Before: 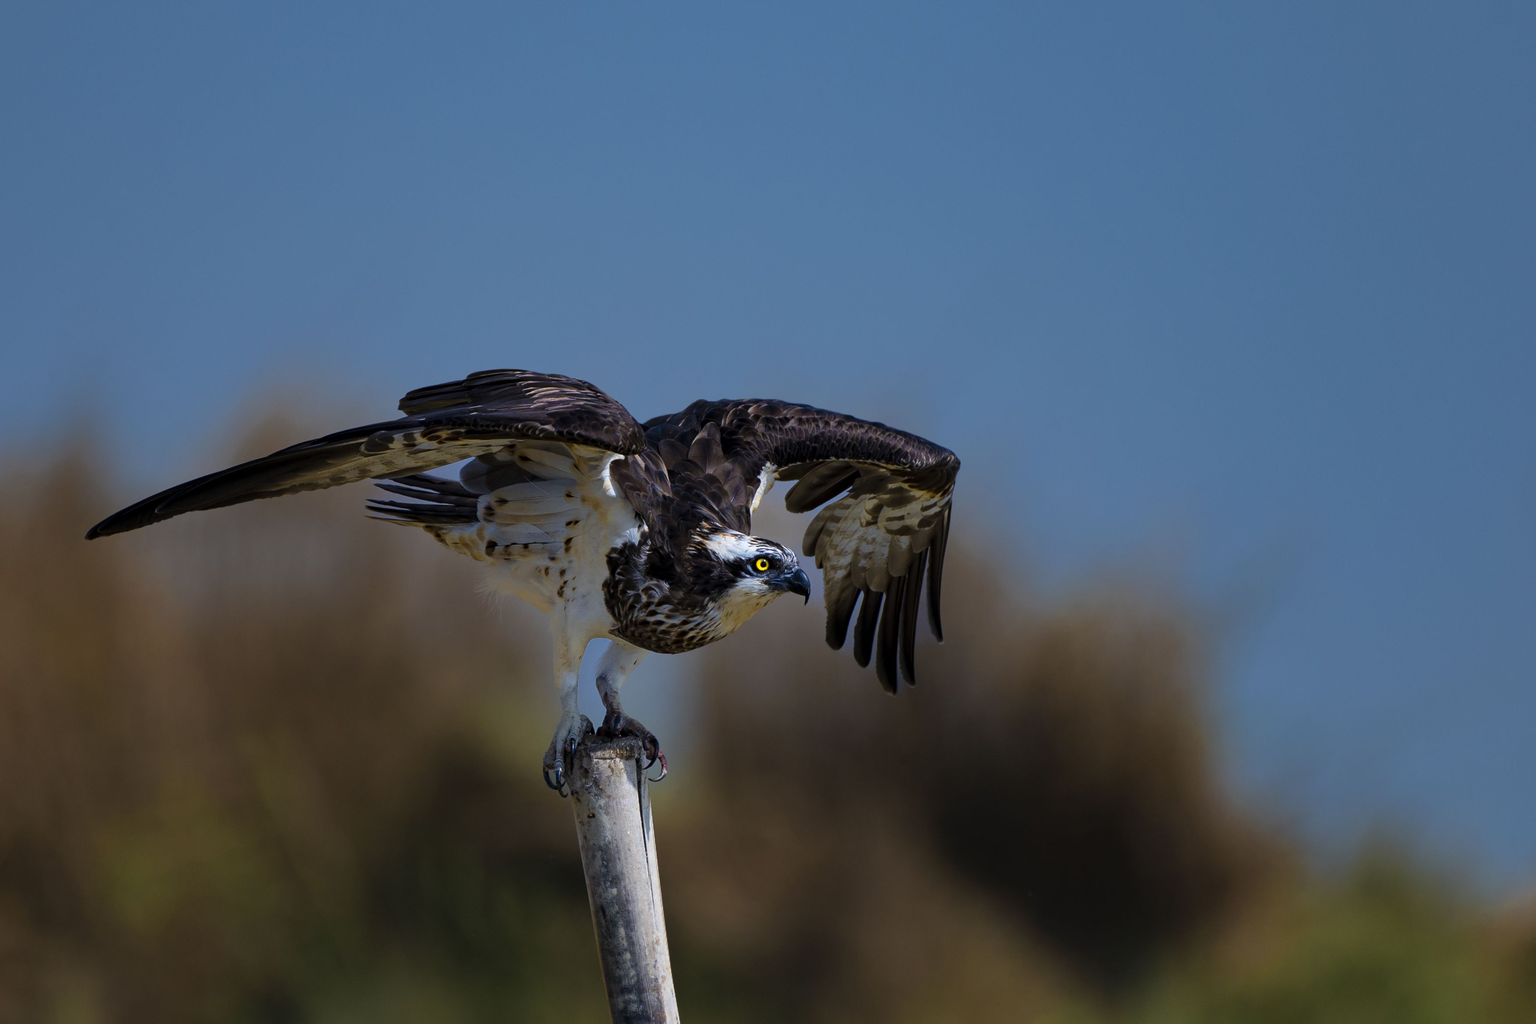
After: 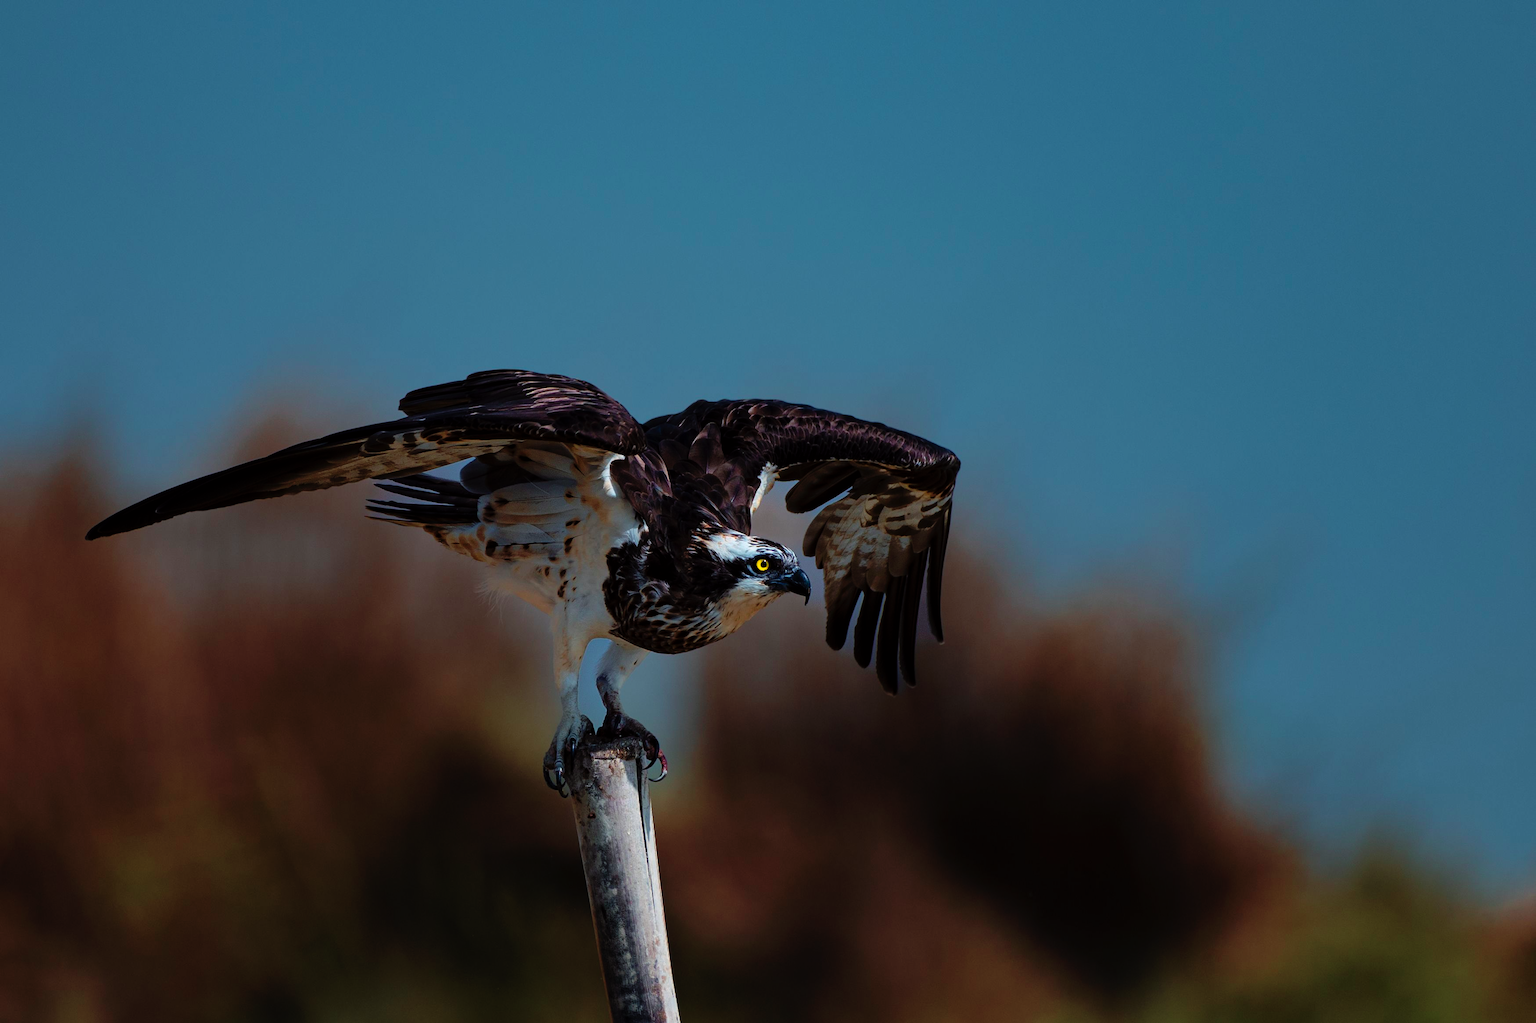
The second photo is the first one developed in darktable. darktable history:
tone curve: curves: ch0 [(0, 0) (0.003, 0.001) (0.011, 0.004) (0.025, 0.011) (0.044, 0.021) (0.069, 0.028) (0.1, 0.036) (0.136, 0.051) (0.177, 0.085) (0.224, 0.127) (0.277, 0.193) (0.335, 0.266) (0.399, 0.338) (0.468, 0.419) (0.543, 0.504) (0.623, 0.593) (0.709, 0.689) (0.801, 0.784) (0.898, 0.888) (1, 1)], preserve colors none
color look up table: target L [94.63, 93.05, 90.49, 89.97, 84.77, 77.18, 76.59, 59.73, 55.42, 47.46, 12.61, 200.45, 87.15, 78.12, 64.5, 57.64, 55.6, 52.32, 56.54, 45.54, 42.52, 35.99, 29.41, 24.44, 28.76, 0.327, 93.05, 80.15, 68.96, 61.74, 59.12, 57.05, 57.62, 47.54, 50.77, 38.45, 44.78, 39.9, 37.8, 31.44, 26.81, 17.56, 13.76, 90.51, 79.36, 78.85, 61.72, 49.35, 29.6], target a [-20.48, -30.95, -56.96, -60.62, -57.58, -49.4, -63.9, -41.42, -14.66, -38.89, -9.987, 0, 1.937, 18.19, 45.99, 8.678, 71.73, 58.84, 73.68, 44.07, 33.57, 46.47, 6.519, 19.32, 37.81, 1.08, -0.343, 31.19, 1.961, 74.88, 80.49, 41.85, 75.99, 56.72, 2.667, 36.4, -0.625, 55.33, 49.68, -0.63, 30.24, 24.55, 27.95, -42.37, -37.82, -45.21, -13.48, -20.1, -2.214], target b [6.55, 54.1, 28.55, 71.44, 16.75, 21.16, 60.27, 16.93, 20.16, 35.37, 16.21, 0, 76.78, 34.35, 38.78, 1.064, 18.81, 50.84, 53.88, 7.029, 32.85, 37.06, 24.69, 15.29, 28.98, 0.508, -0.123, -7.509, -29.58, -15.8, -33.65, -26.91, 15.24, -44.83, -55.27, -72.31, -43.06, -34.09, 0.875, 0.916, -34.89, -10.99, -42.39, -5.788, -21.08, -4.365, -9.42, -17.21, -24.12], num patches 49
